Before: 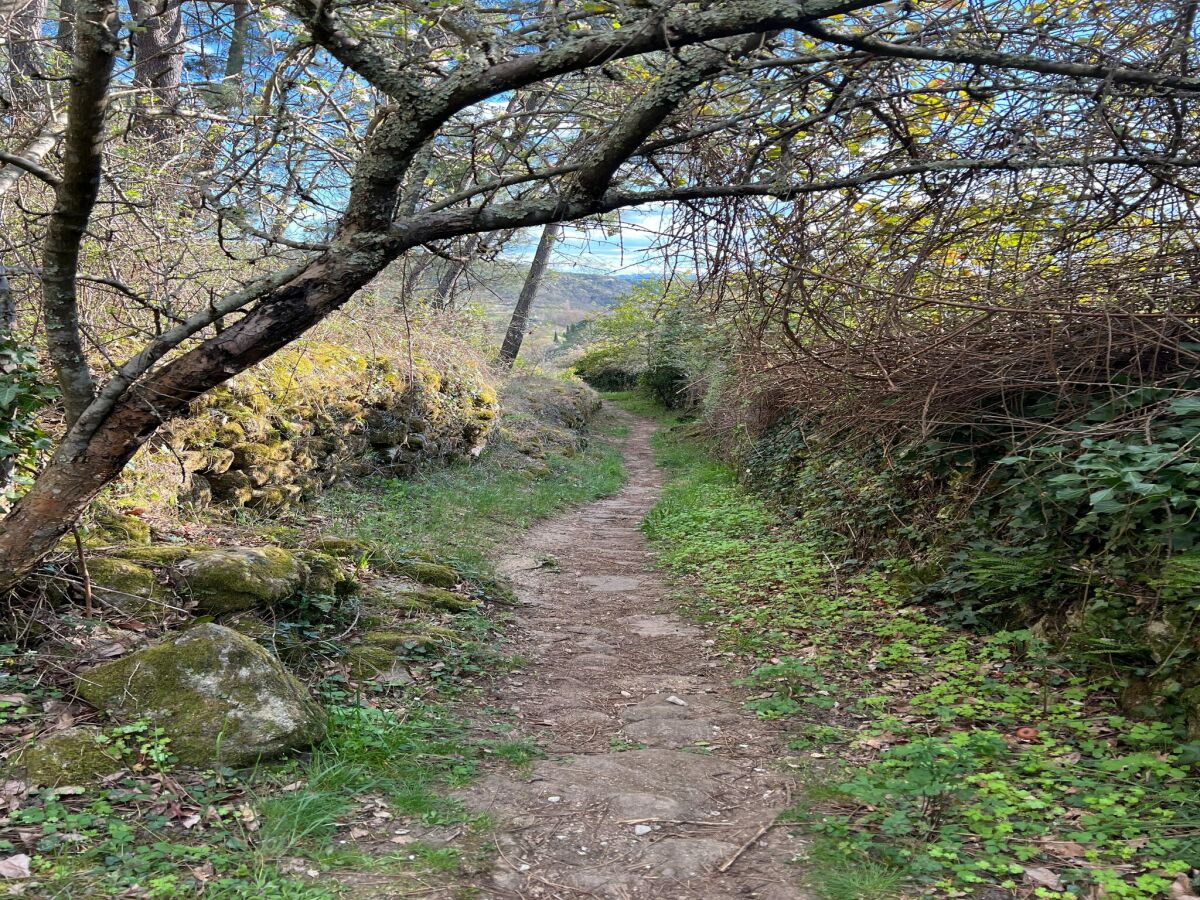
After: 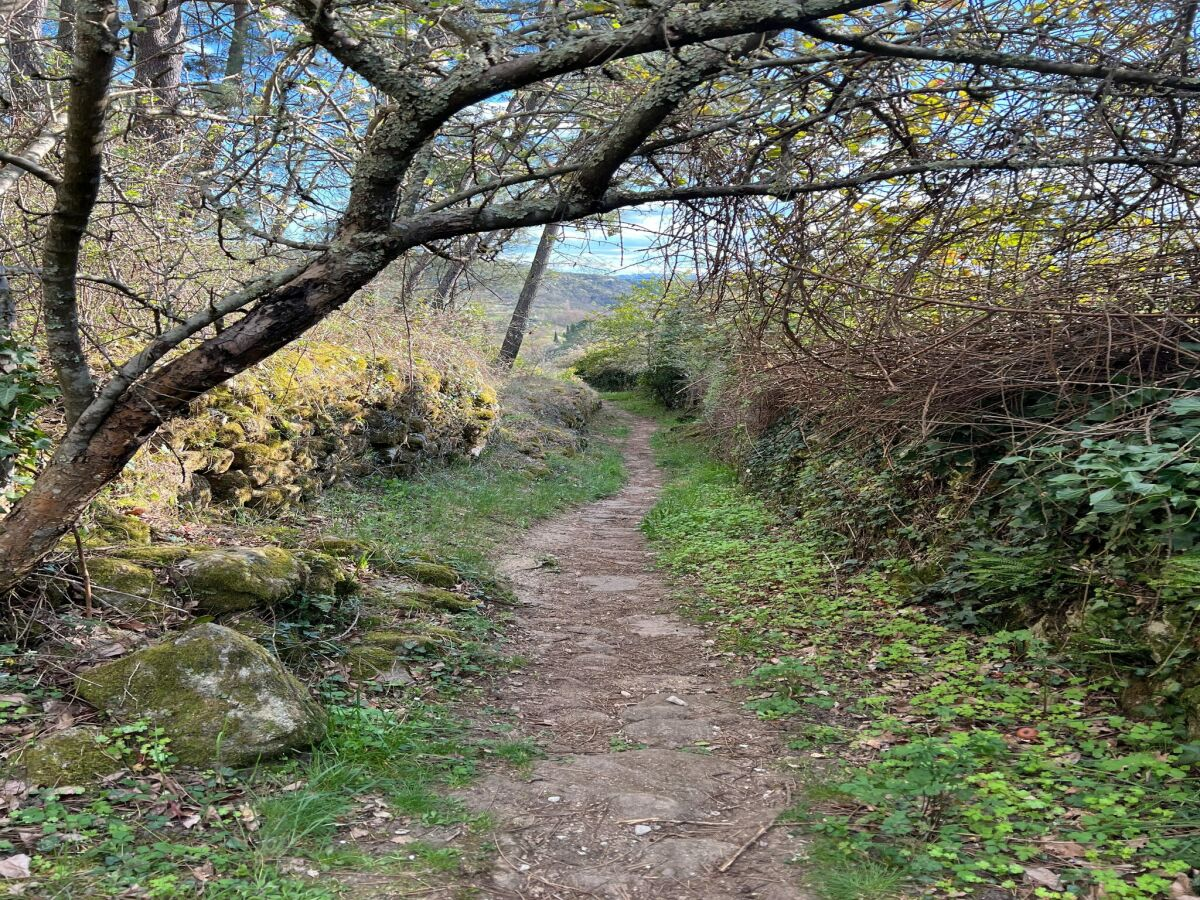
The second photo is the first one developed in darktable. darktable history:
shadows and highlights: highlights color adjustment 0.037%, low approximation 0.01, soften with gaussian
